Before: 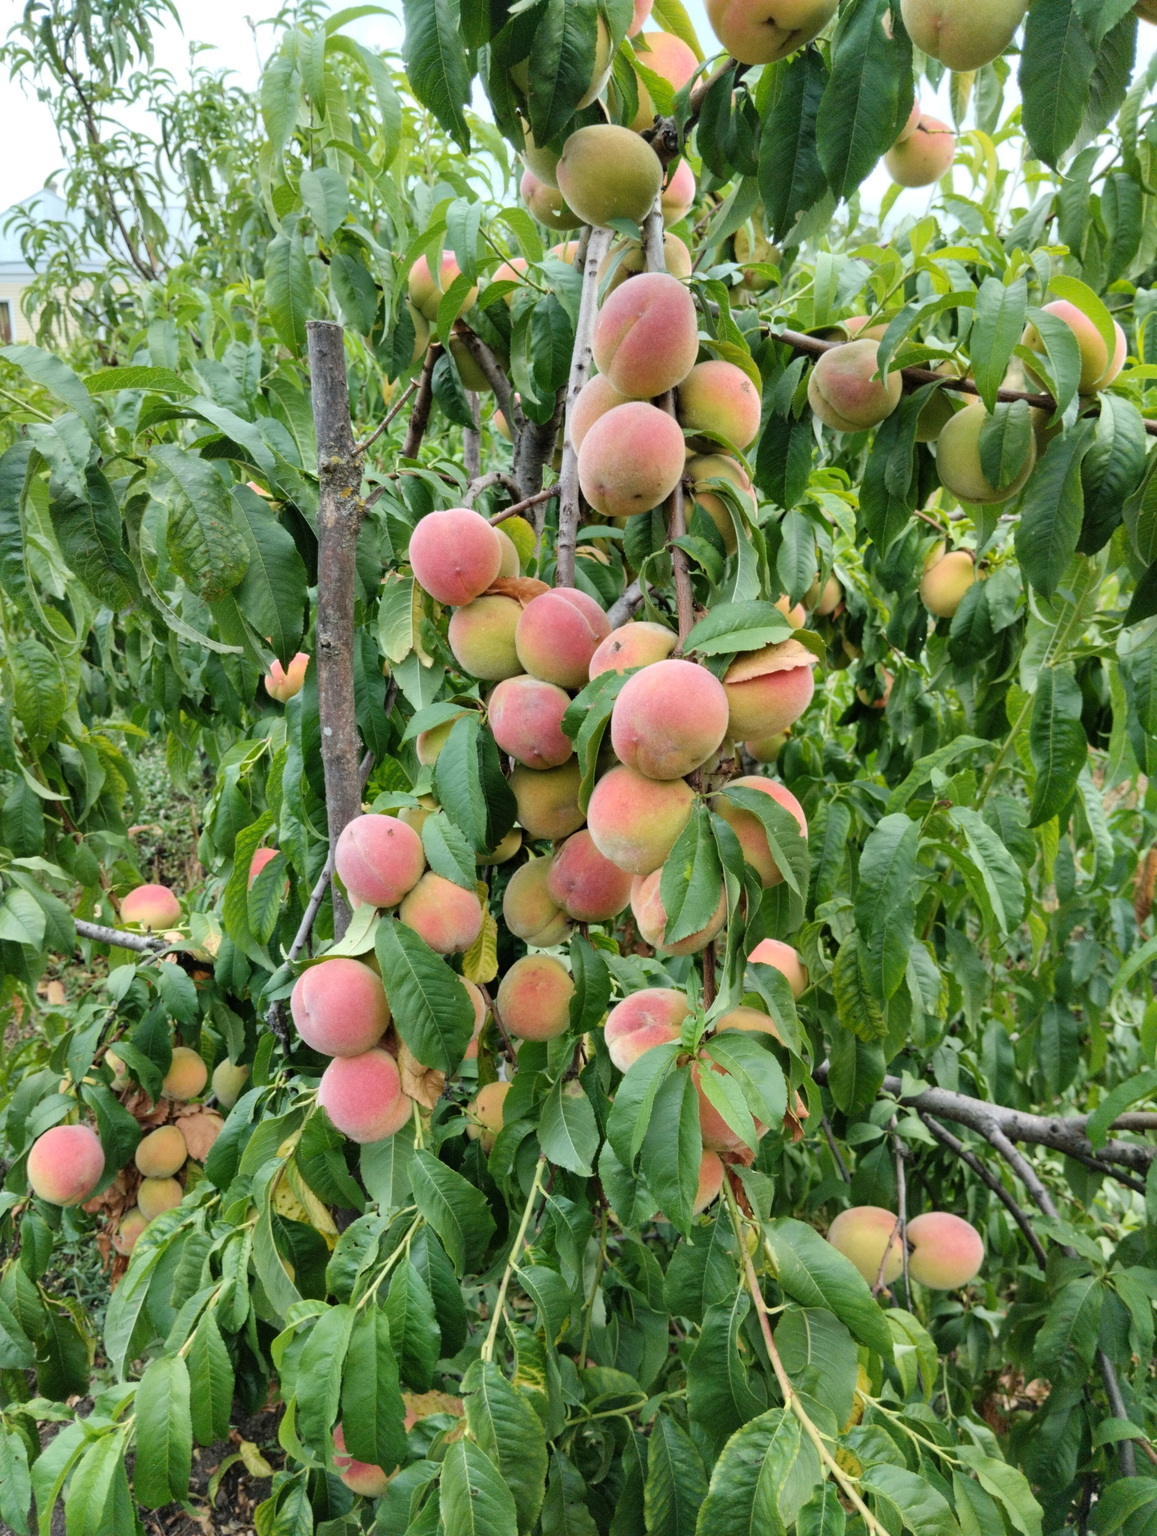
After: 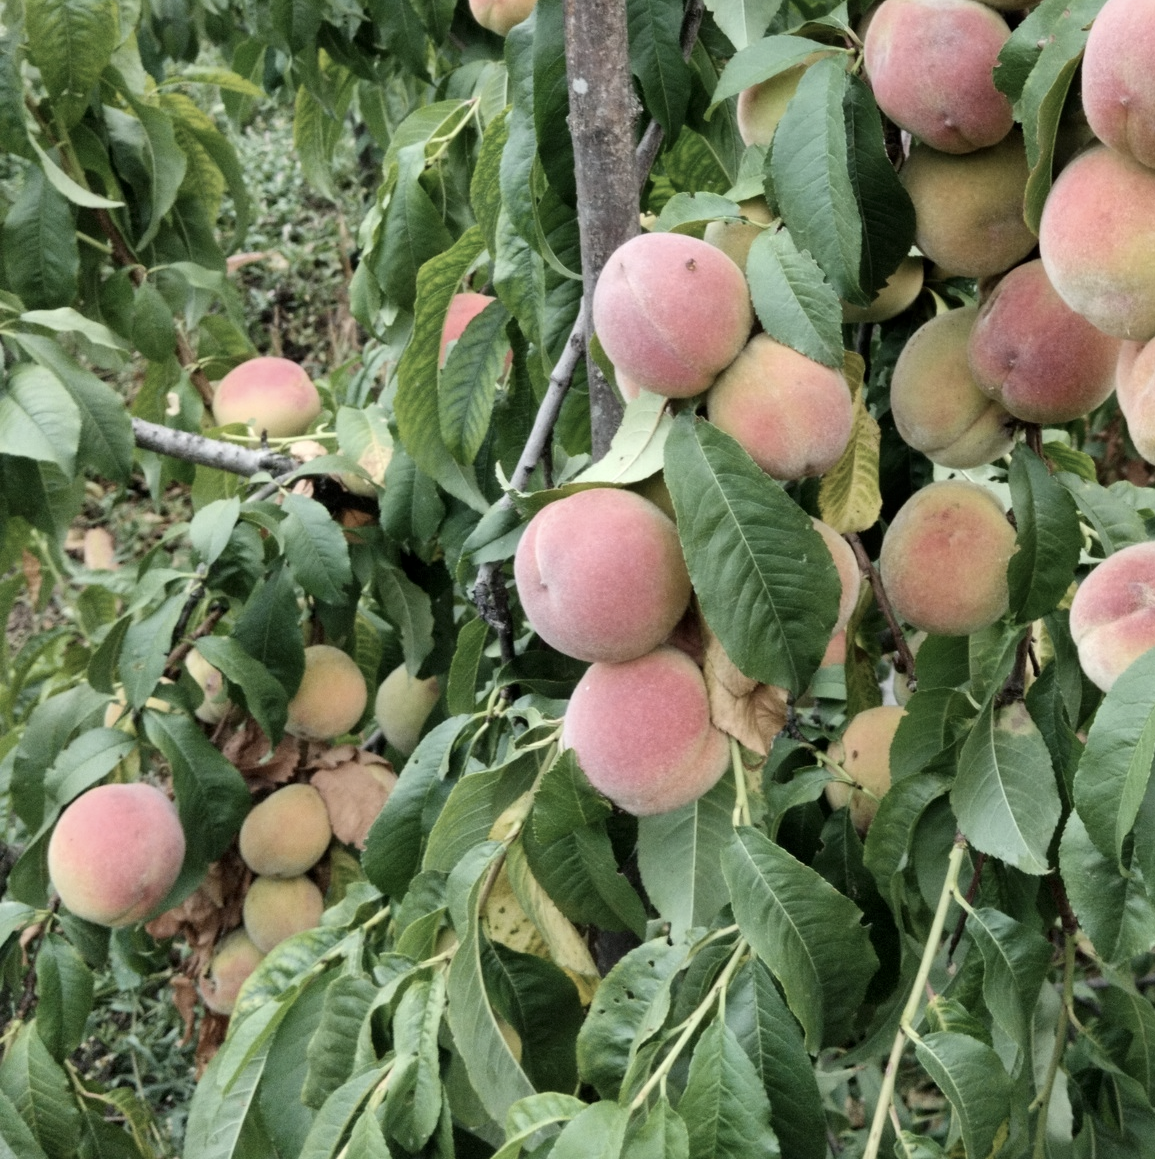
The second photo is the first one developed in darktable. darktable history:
contrast brightness saturation: contrast 0.1, saturation -0.36
local contrast: mode bilateral grid, contrast 20, coarseness 50, detail 120%, midtone range 0.2
crop: top 44.483%, right 43.593%, bottom 12.892%
